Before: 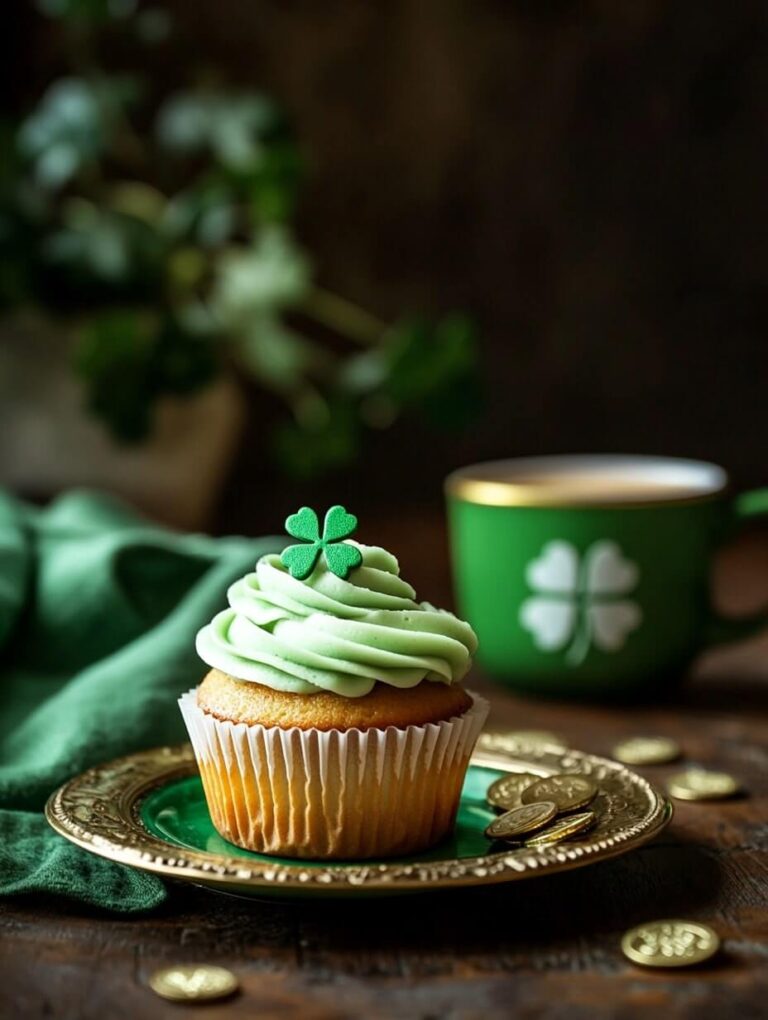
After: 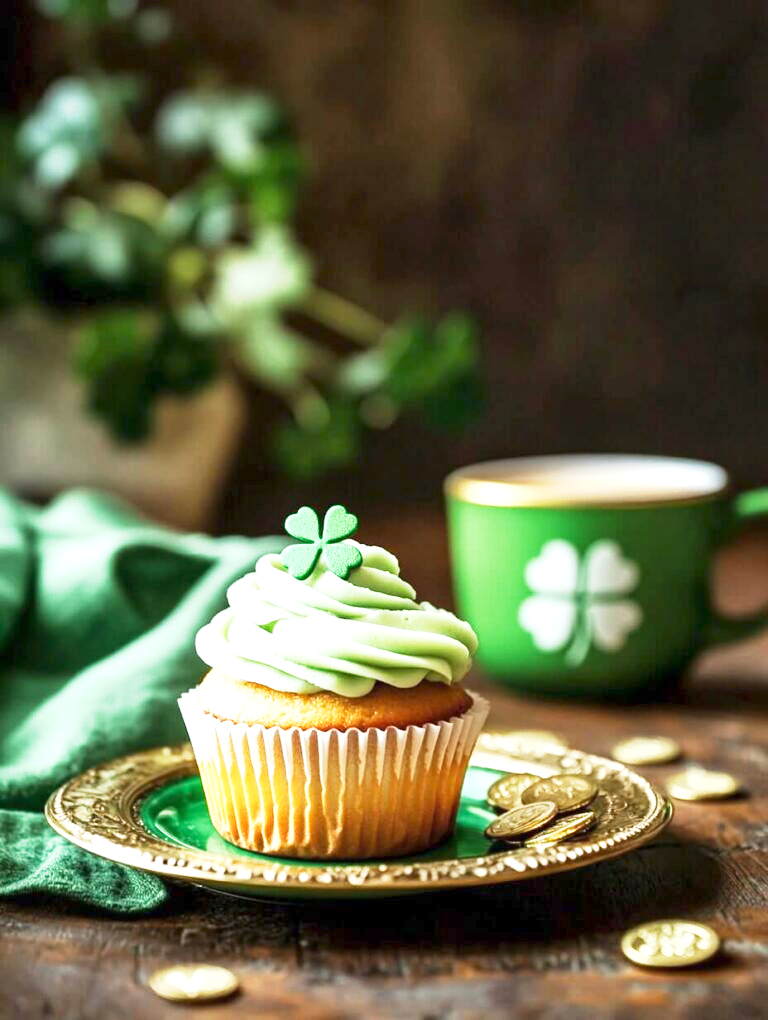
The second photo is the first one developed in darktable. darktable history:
base curve: curves: ch0 [(0, 0) (0.088, 0.125) (0.176, 0.251) (0.354, 0.501) (0.613, 0.749) (1, 0.877)], preserve colors none
exposure: black level correction 0, exposure 1.525 EV, compensate exposure bias true, compensate highlight preservation false
local contrast: mode bilateral grid, contrast 20, coarseness 49, detail 119%, midtone range 0.2
